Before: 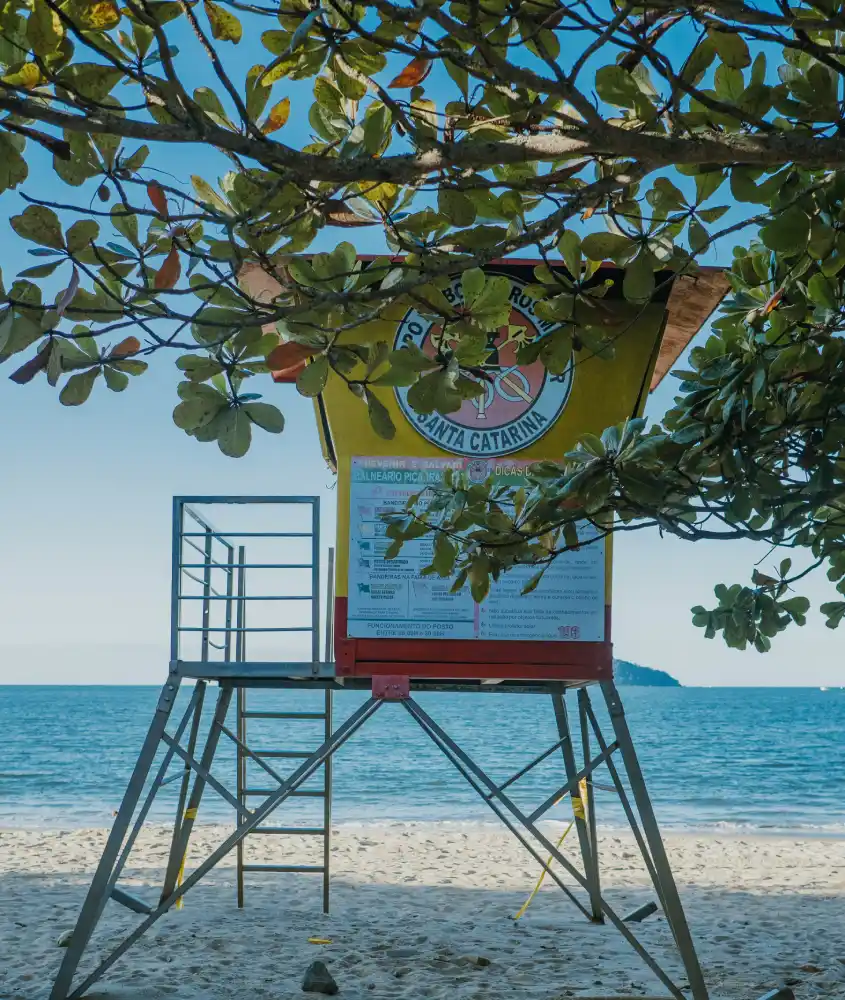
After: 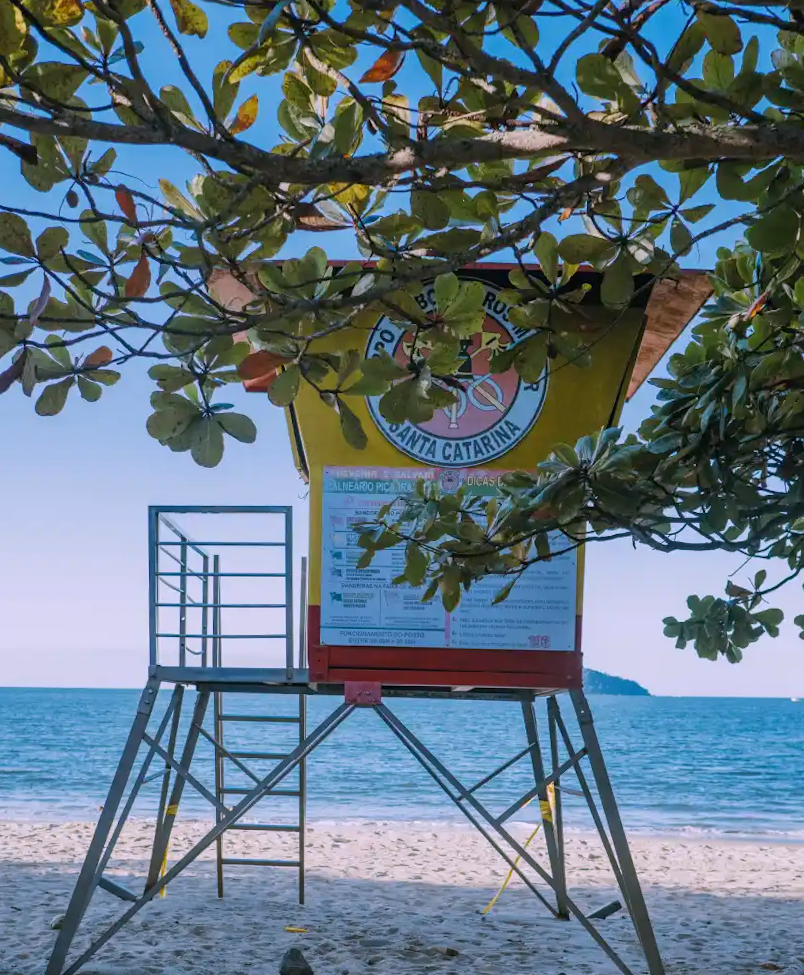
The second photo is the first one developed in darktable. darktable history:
white balance: red 1.066, blue 1.119
rotate and perspective: rotation 0.074°, lens shift (vertical) 0.096, lens shift (horizontal) -0.041, crop left 0.043, crop right 0.952, crop top 0.024, crop bottom 0.979
